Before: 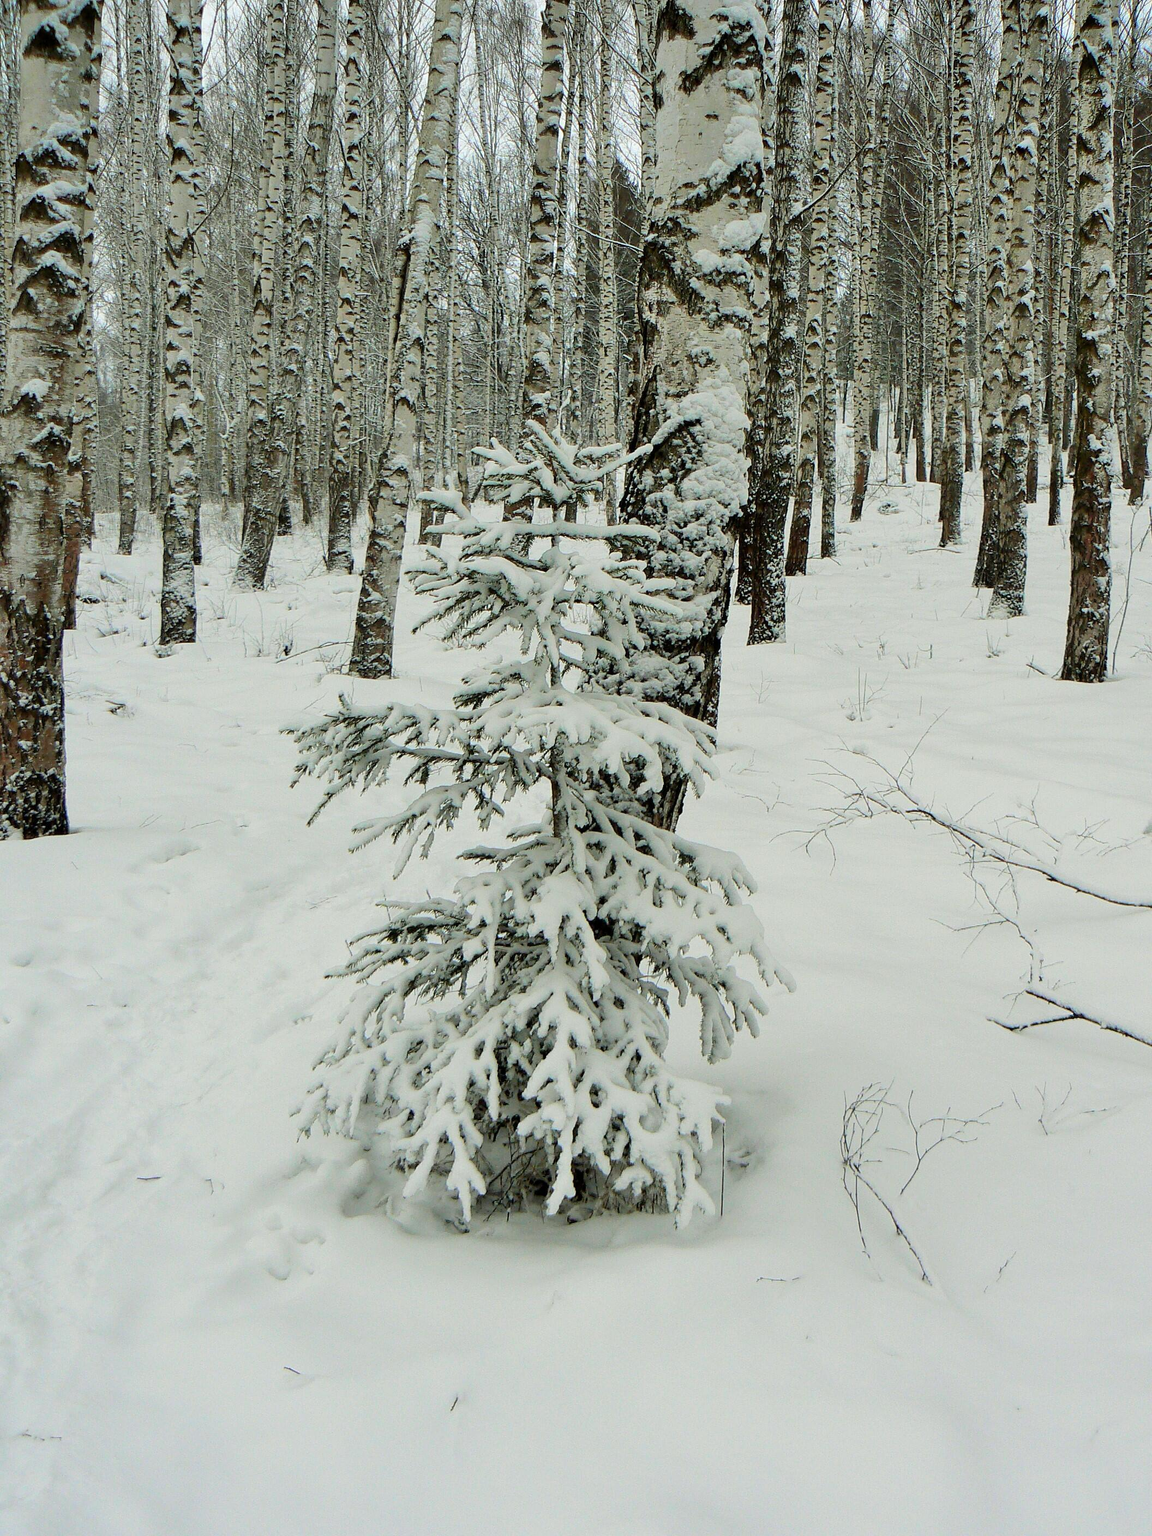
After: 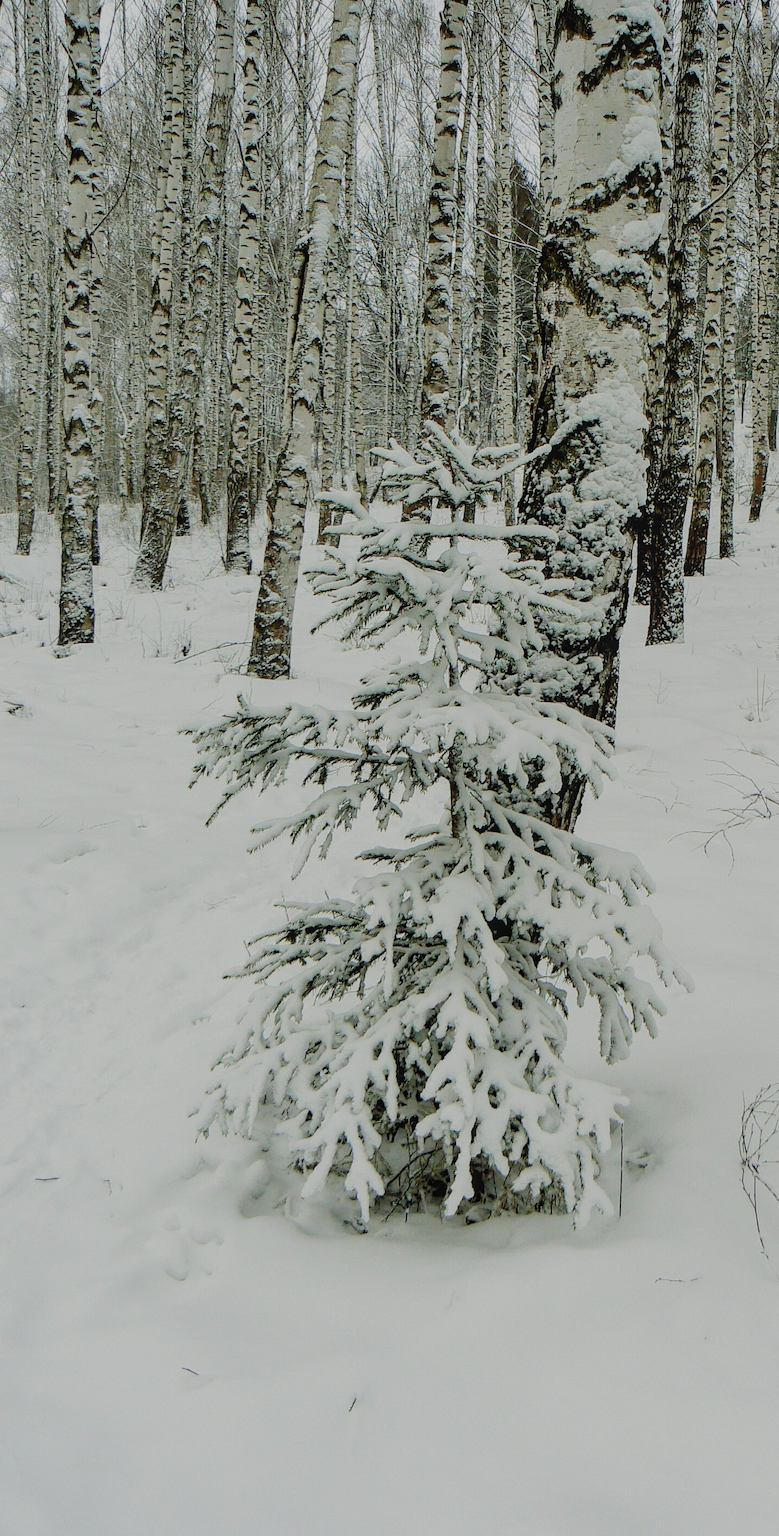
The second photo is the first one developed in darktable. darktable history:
crop and rotate: left 8.881%, right 23.437%
local contrast: detail 109%
filmic rgb: black relative exposure -7.1 EV, white relative exposure 5.34 EV, threshold 5.99 EV, hardness 3.02, add noise in highlights 0.001, preserve chrominance no, color science v3 (2019), use custom middle-gray values true, contrast in highlights soft, enable highlight reconstruction true
